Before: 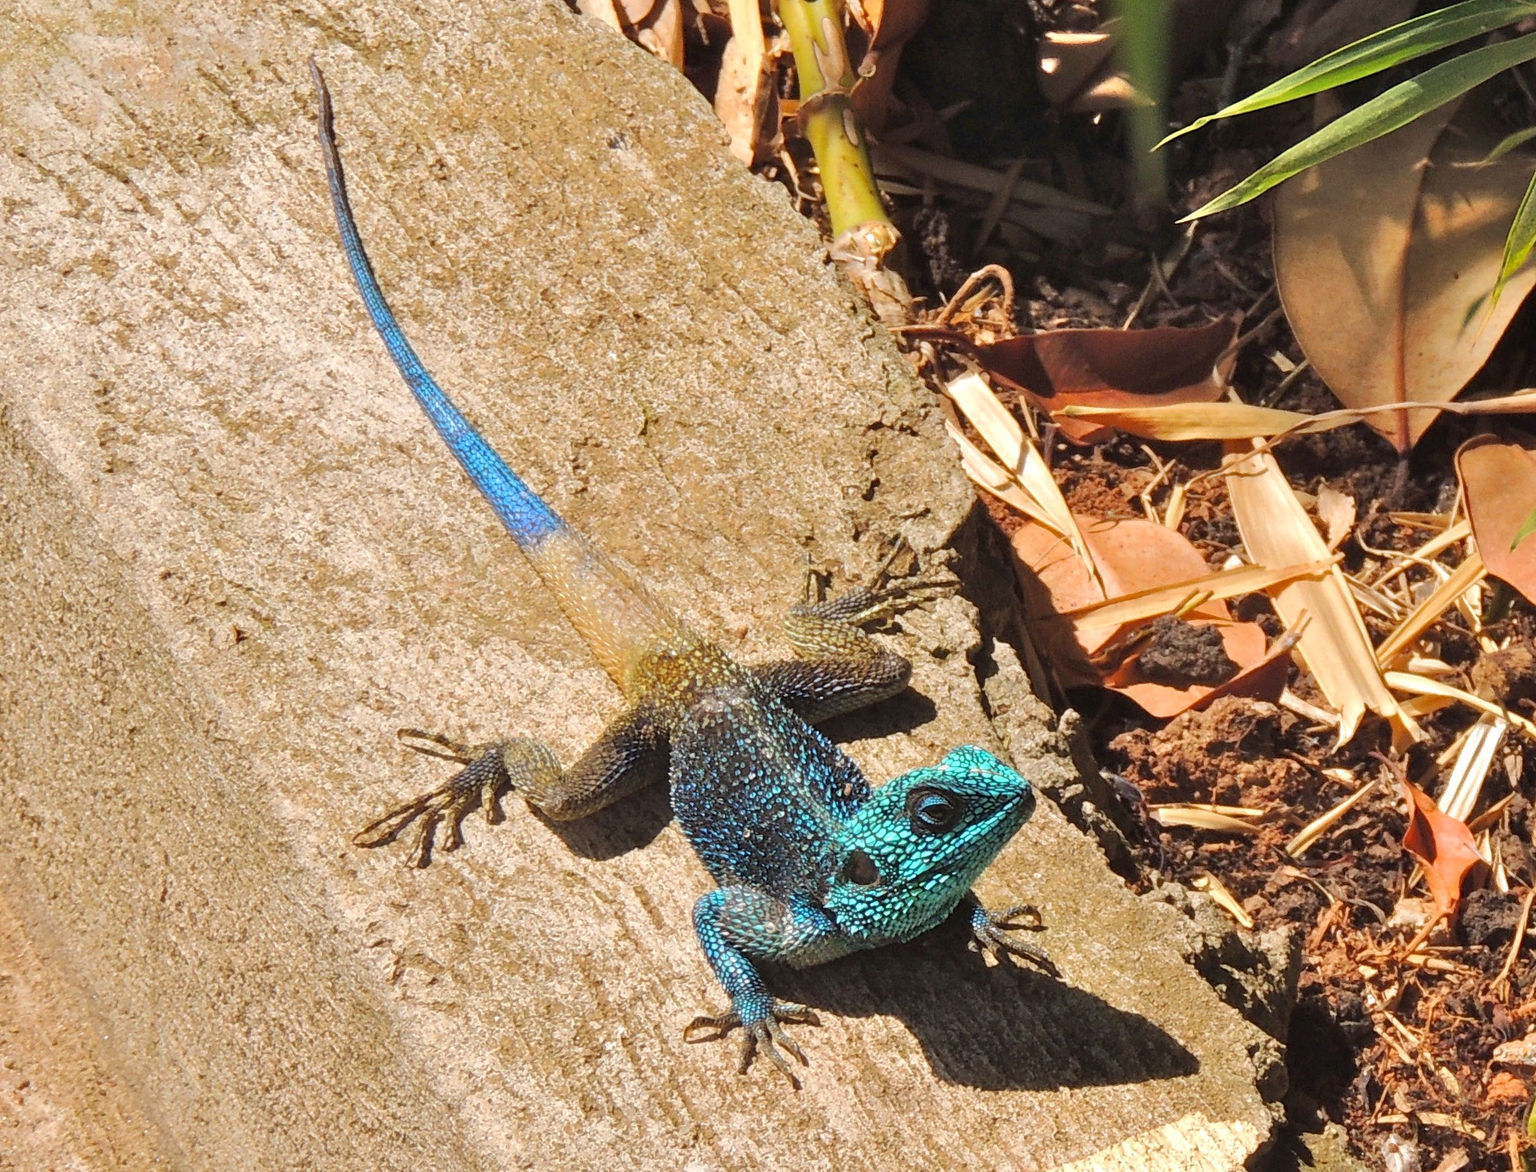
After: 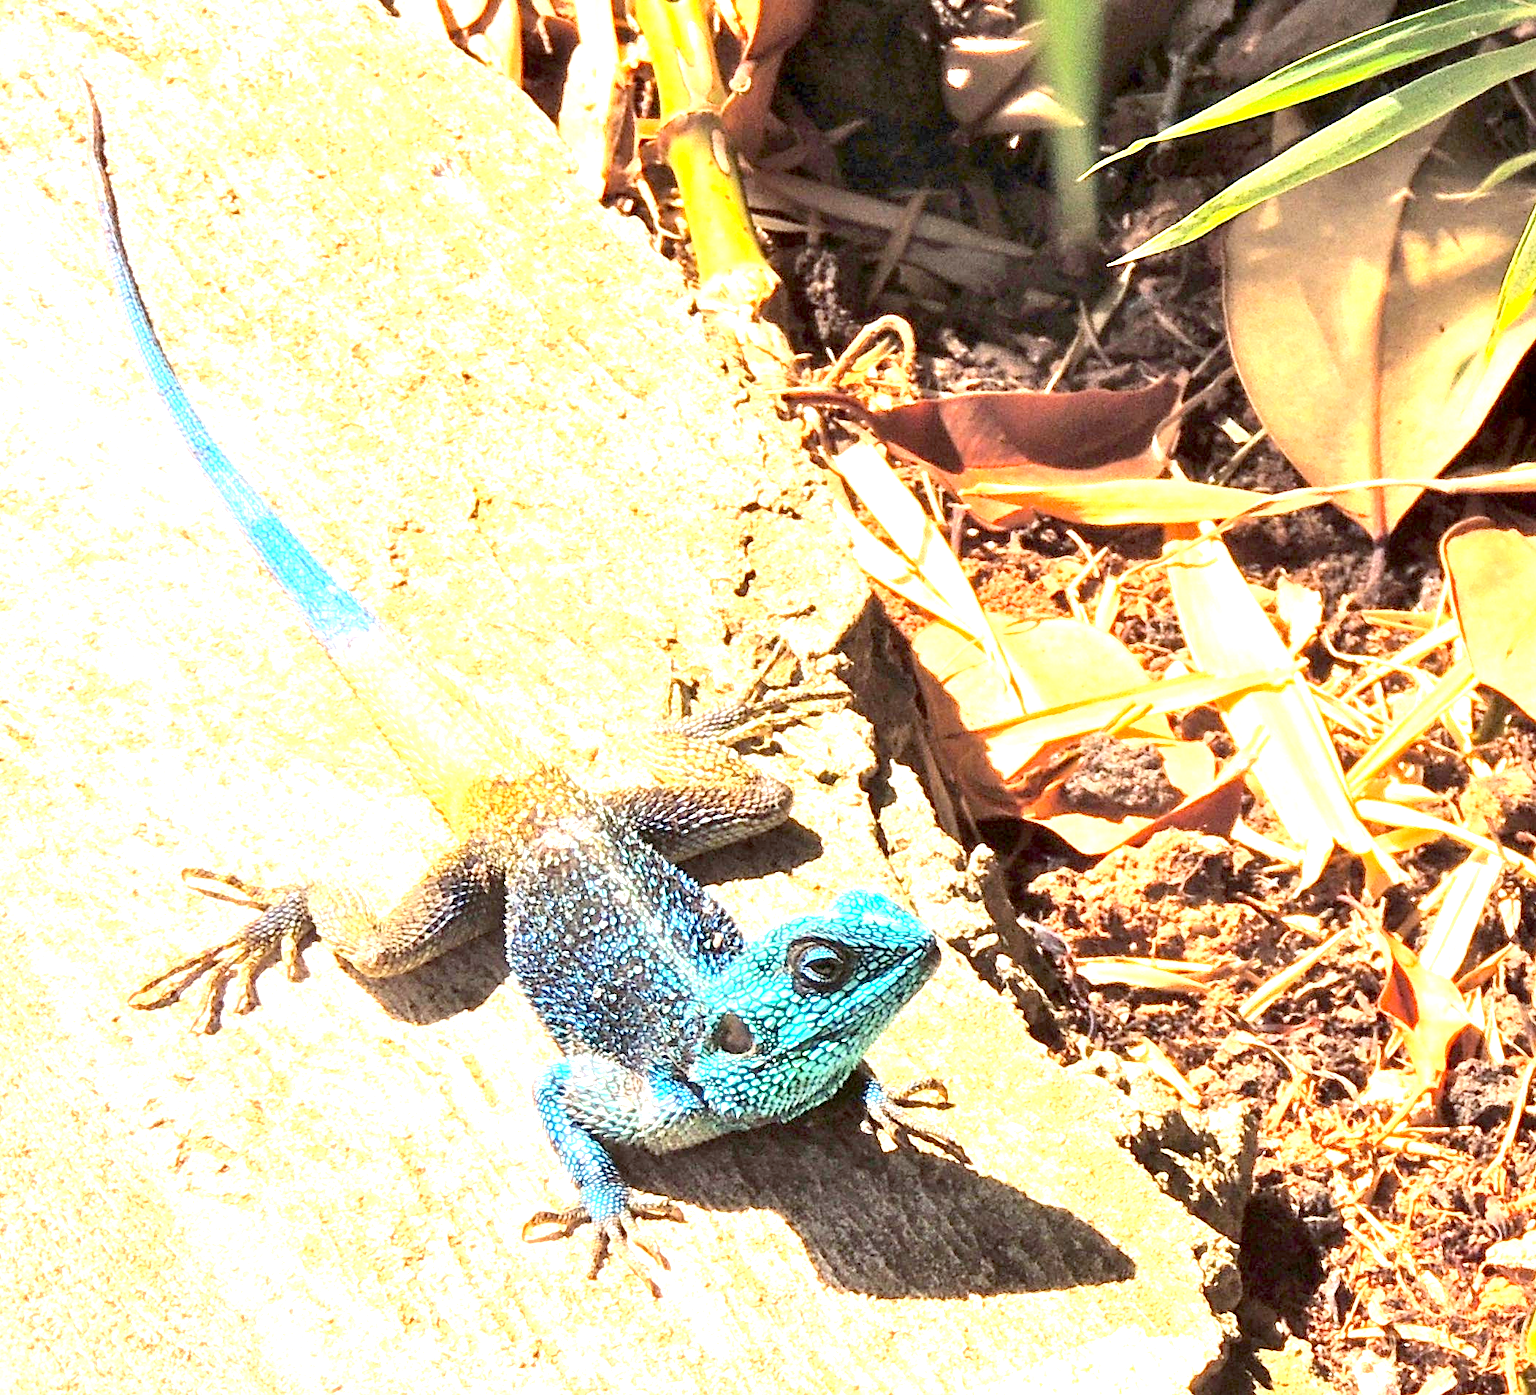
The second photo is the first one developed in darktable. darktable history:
exposure: black level correction 0.005, exposure 2.063 EV, compensate highlight preservation false
contrast brightness saturation: contrast 0.152, brightness 0.05
crop: left 15.975%
